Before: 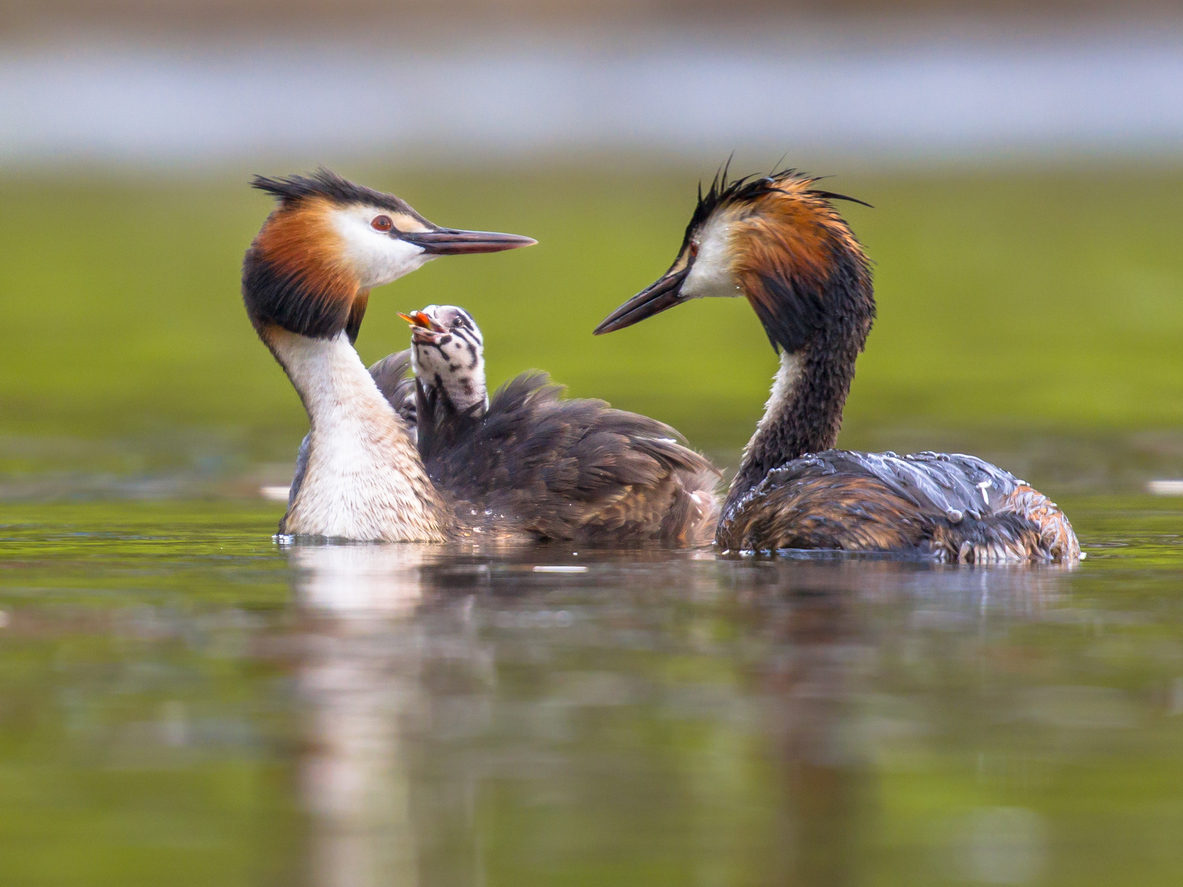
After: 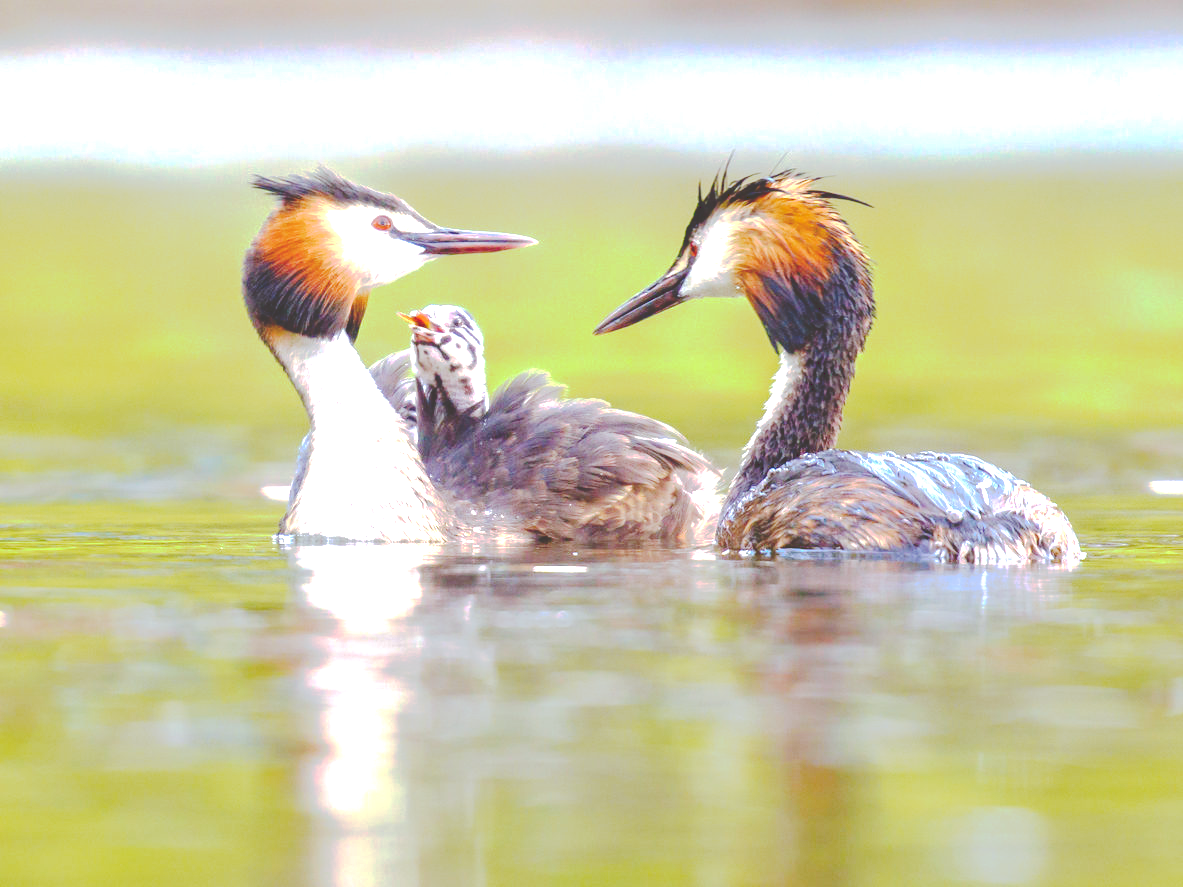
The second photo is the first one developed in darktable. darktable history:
exposure: black level correction 0, exposure 1.379 EV, compensate exposure bias true, compensate highlight preservation false
color correction: highlights a* -3.28, highlights b* -6.24, shadows a* 3.1, shadows b* 5.19
tone curve: curves: ch0 [(0, 0) (0.003, 0.232) (0.011, 0.232) (0.025, 0.232) (0.044, 0.233) (0.069, 0.234) (0.1, 0.237) (0.136, 0.247) (0.177, 0.258) (0.224, 0.283) (0.277, 0.332) (0.335, 0.401) (0.399, 0.483) (0.468, 0.56) (0.543, 0.637) (0.623, 0.706) (0.709, 0.764) (0.801, 0.816) (0.898, 0.859) (1, 1)], preserve colors none
color balance rgb: perceptual saturation grading › global saturation 35%, perceptual saturation grading › highlights -30%, perceptual saturation grading › shadows 35%, perceptual brilliance grading › global brilliance 3%, perceptual brilliance grading › highlights -3%, perceptual brilliance grading › shadows 3%
